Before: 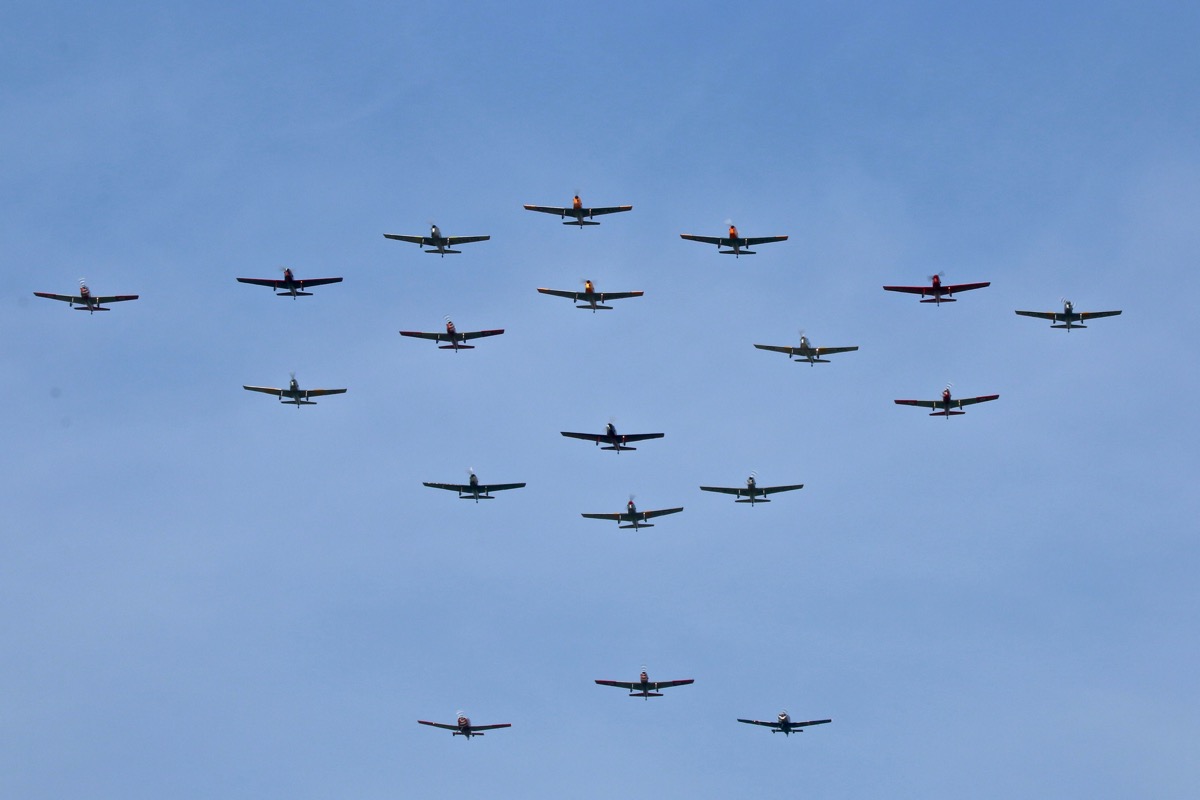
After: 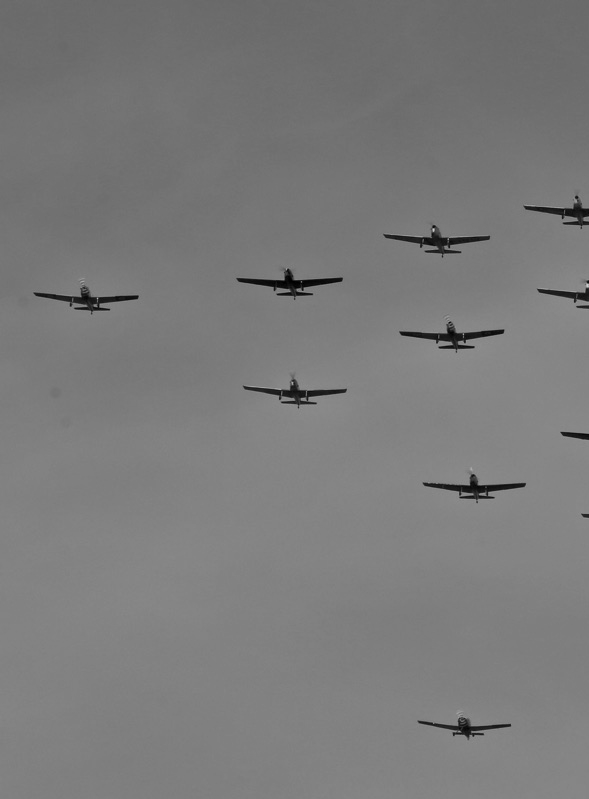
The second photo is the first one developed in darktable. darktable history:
crop and rotate: left 0%, top 0%, right 50.845%
white balance: red 1.004, blue 1.024
monochrome: a 26.22, b 42.67, size 0.8
local contrast: mode bilateral grid, contrast 100, coarseness 100, detail 108%, midtone range 0.2
